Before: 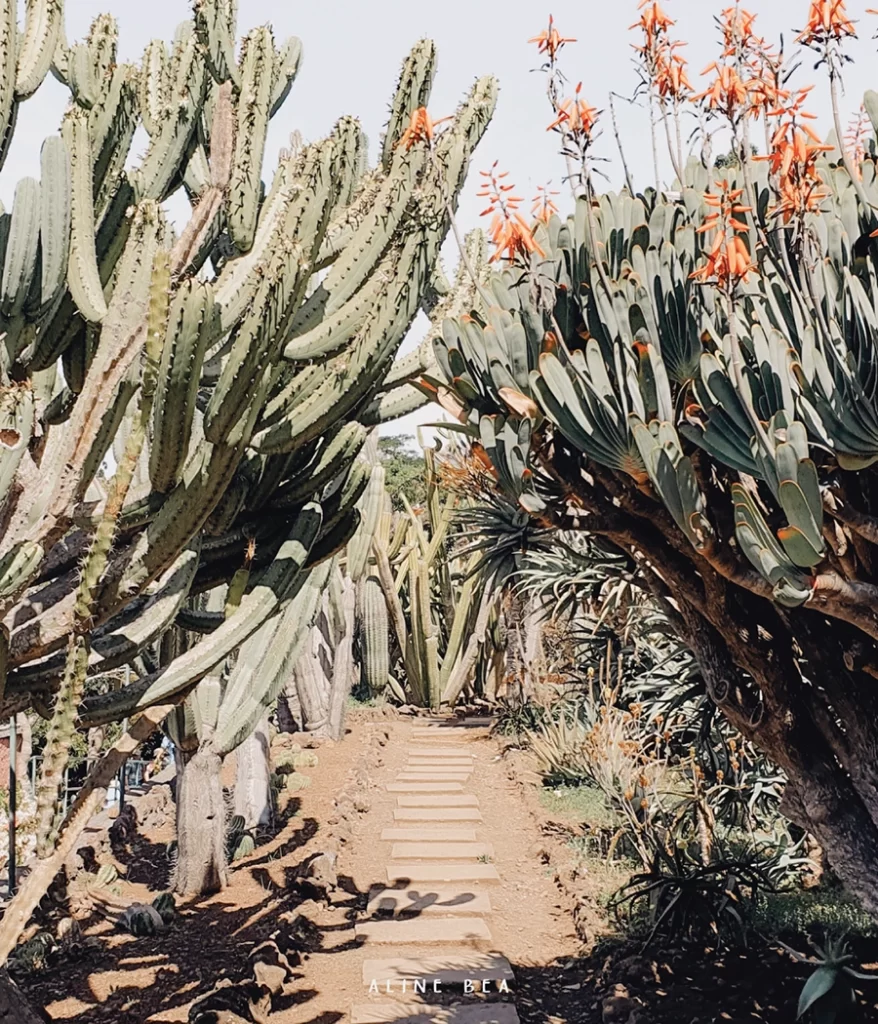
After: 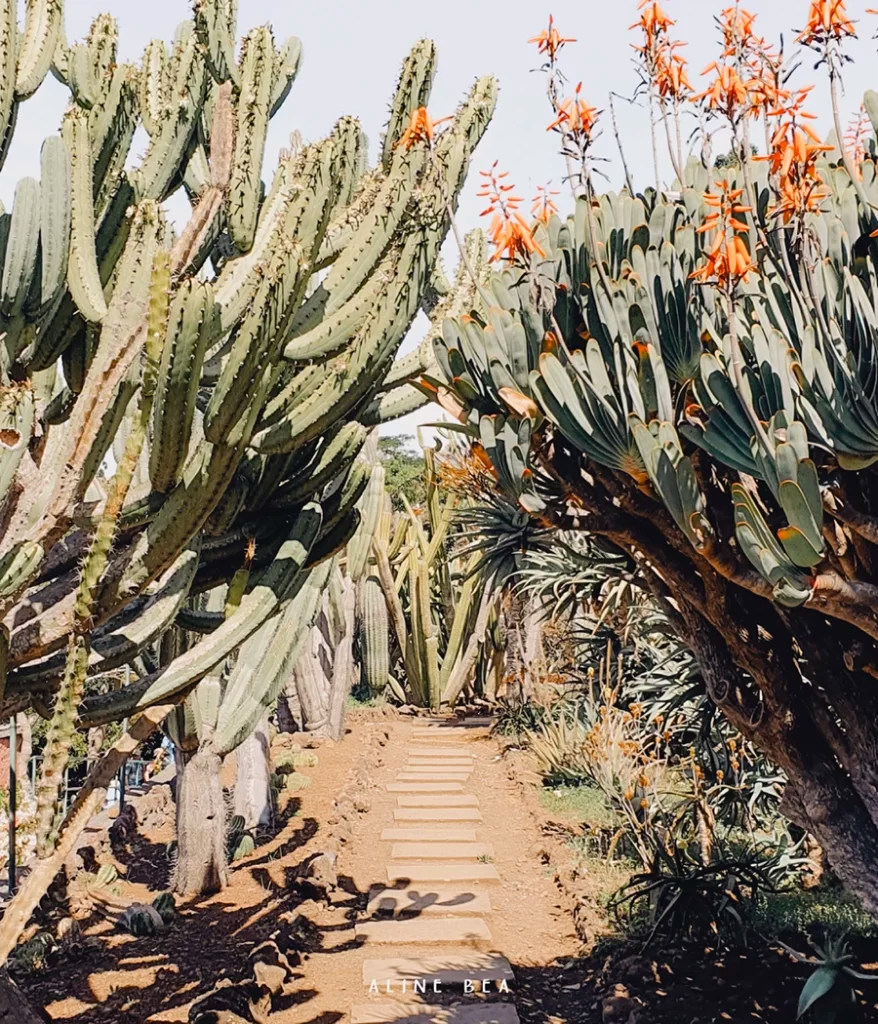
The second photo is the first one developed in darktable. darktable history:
color balance rgb: linear chroma grading › global chroma 33.4%
